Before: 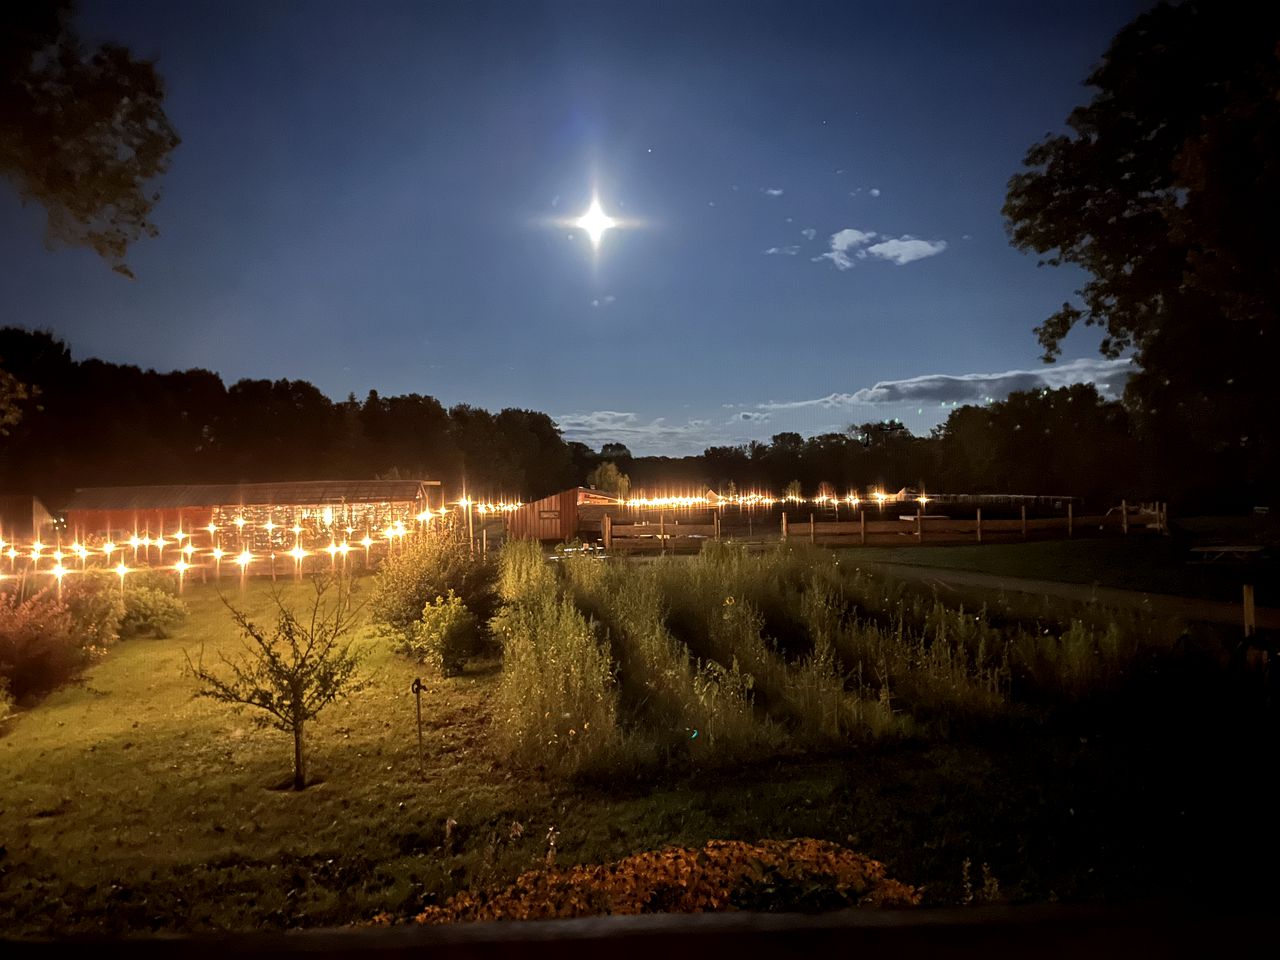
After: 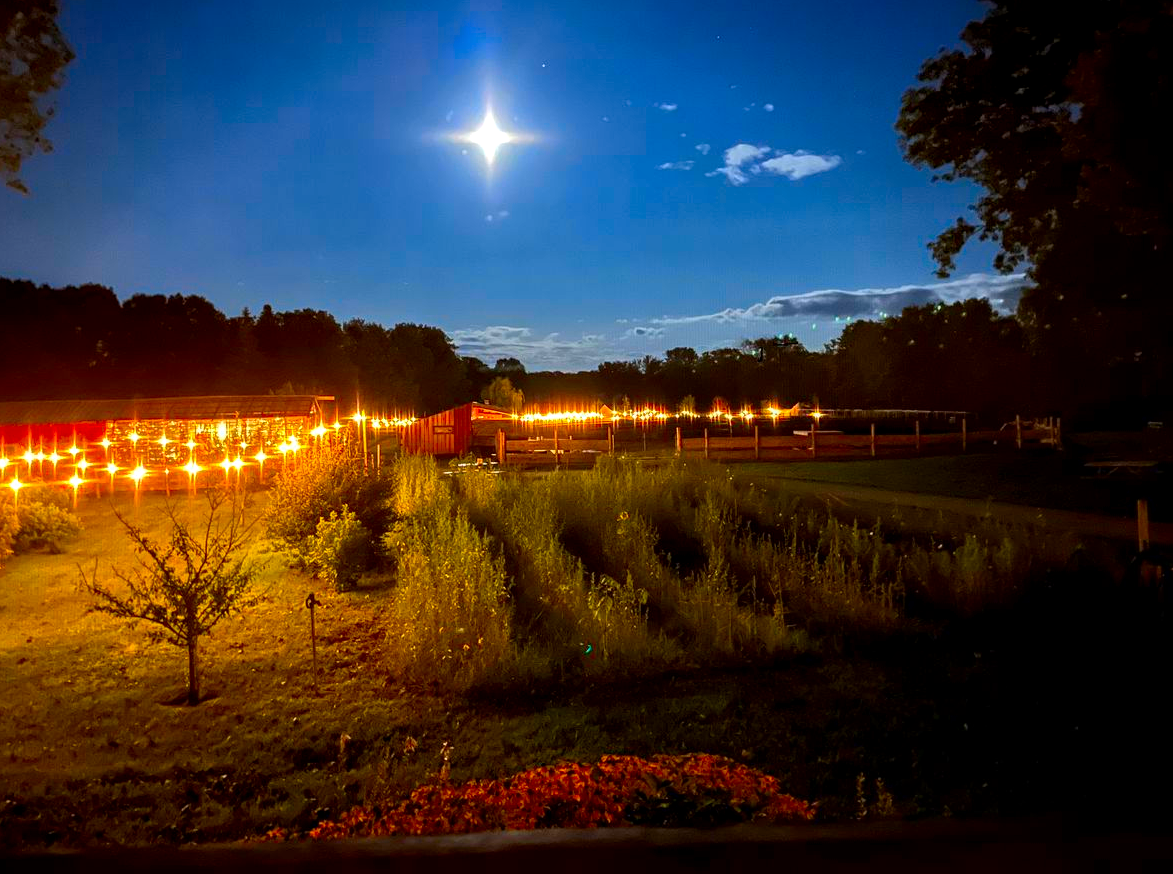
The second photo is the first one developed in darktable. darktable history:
crop and rotate: left 8.345%, top 8.9%
color correction: highlights b* -0.008, saturation 2.18
local contrast: on, module defaults
